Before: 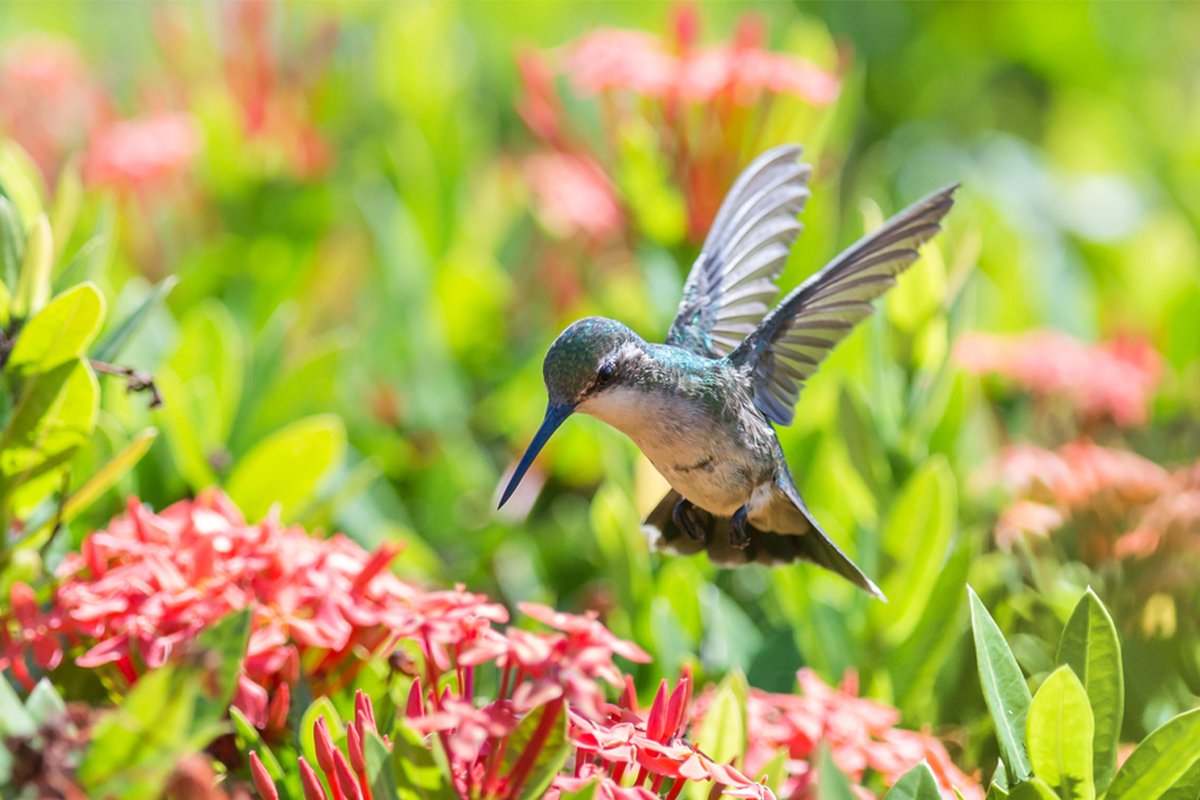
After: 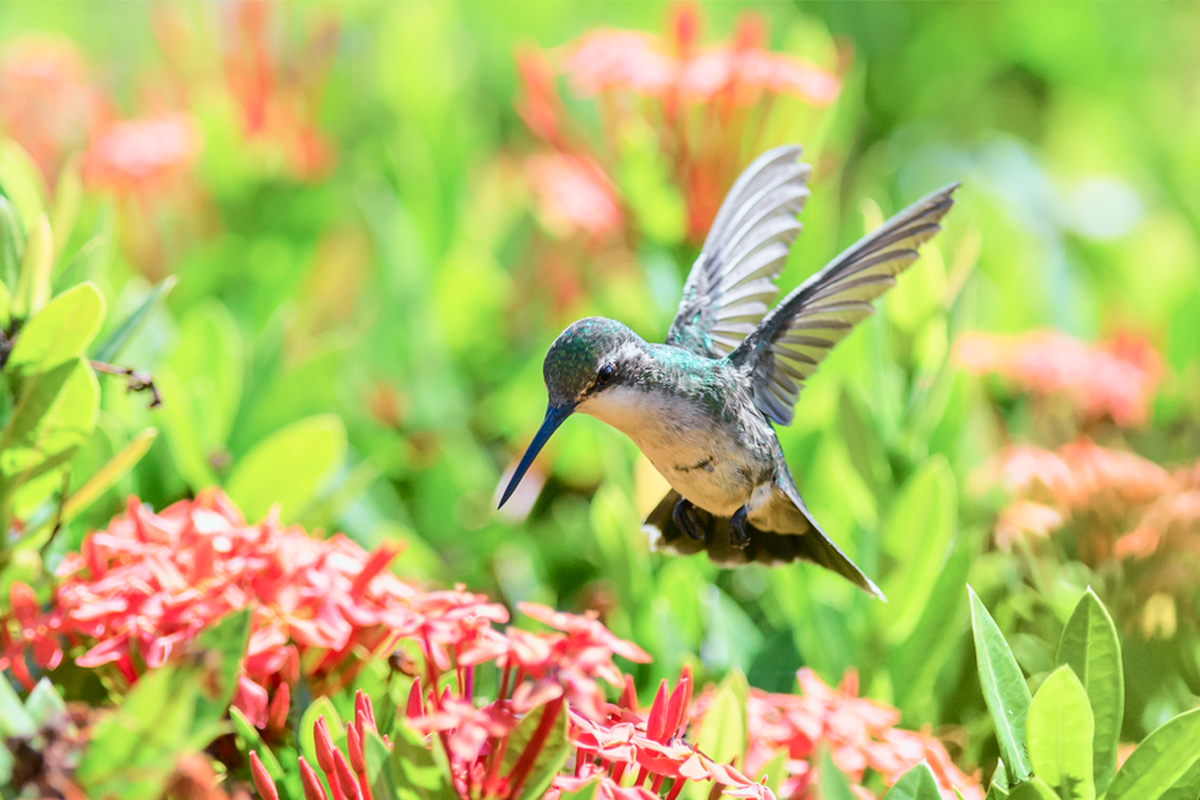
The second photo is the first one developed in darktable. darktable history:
tone curve: curves: ch0 [(0, 0) (0.035, 0.017) (0.131, 0.108) (0.279, 0.279) (0.476, 0.554) (0.617, 0.693) (0.704, 0.77) (0.801, 0.854) (0.895, 0.927) (1, 0.976)]; ch1 [(0, 0) (0.318, 0.278) (0.444, 0.427) (0.493, 0.488) (0.508, 0.502) (0.534, 0.526) (0.562, 0.555) (0.645, 0.648) (0.746, 0.764) (1, 1)]; ch2 [(0, 0) (0.316, 0.292) (0.381, 0.37) (0.423, 0.448) (0.476, 0.482) (0.502, 0.495) (0.522, 0.518) (0.533, 0.532) (0.593, 0.622) (0.634, 0.663) (0.7, 0.7) (0.861, 0.808) (1, 0.951)], color space Lab, independent channels, preserve colors none
